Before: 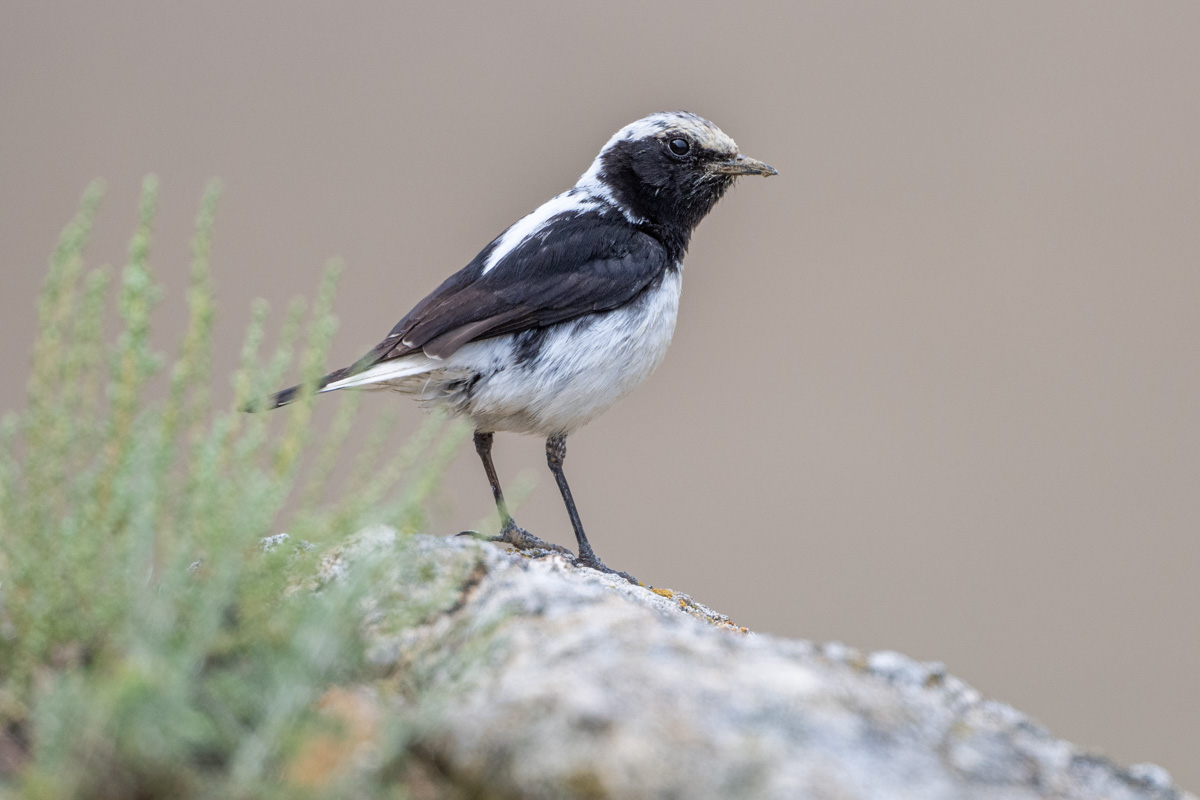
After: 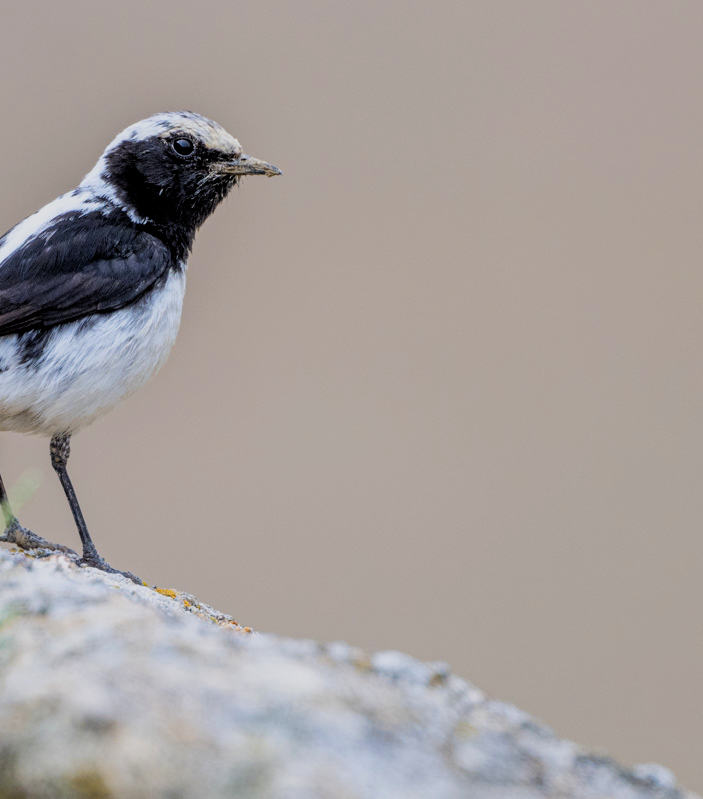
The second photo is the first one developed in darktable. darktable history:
filmic rgb: black relative exposure -7.75 EV, white relative exposure 4.4 EV, threshold 3 EV, target black luminance 0%, hardness 3.76, latitude 50.51%, contrast 1.074, highlights saturation mix 10%, shadows ↔ highlights balance -0.22%, color science v4 (2020), enable highlight reconstruction true
crop: left 41.402%
